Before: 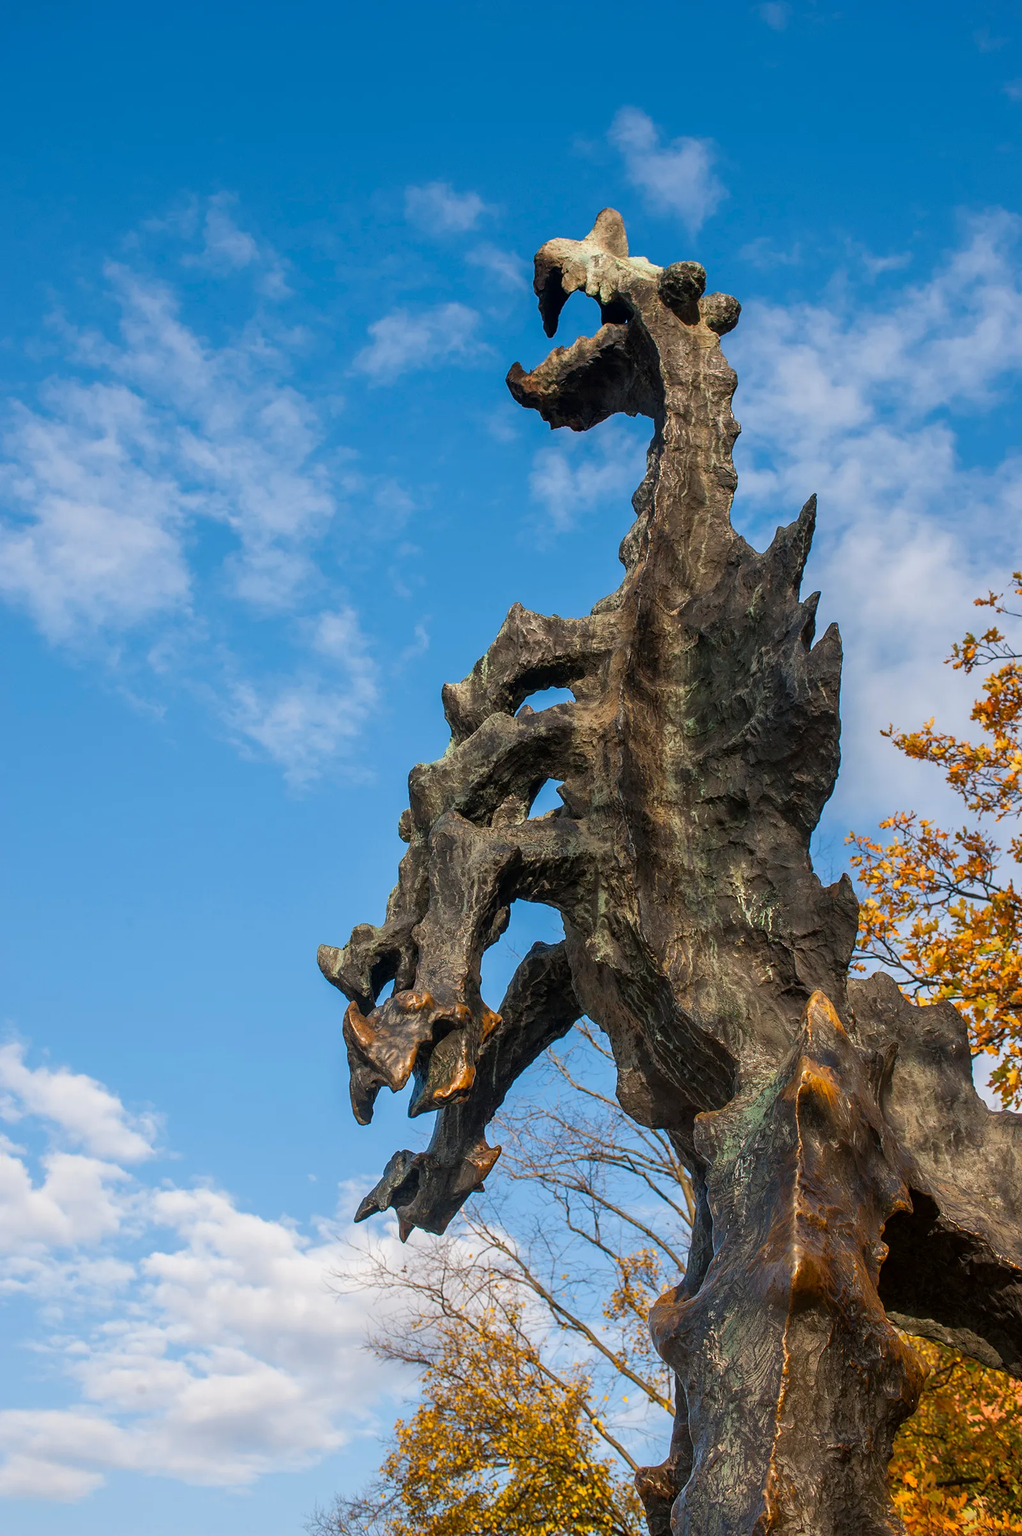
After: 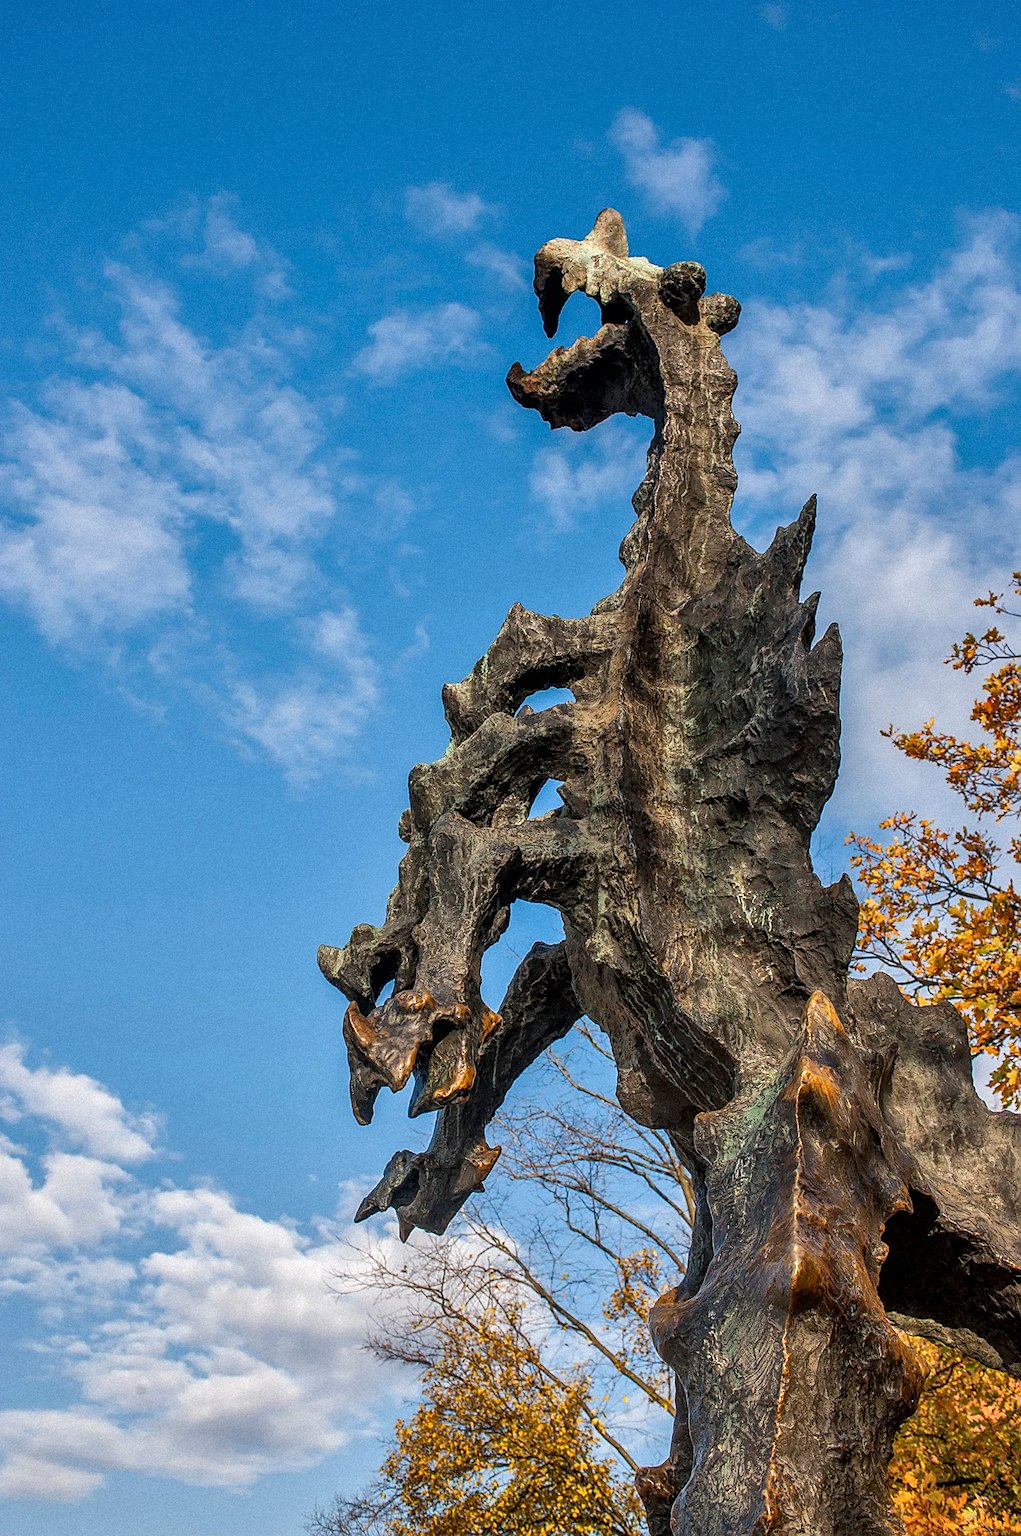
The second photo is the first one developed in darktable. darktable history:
grain: mid-tones bias 0%
local contrast: detail 130%
sharpen: on, module defaults
shadows and highlights: low approximation 0.01, soften with gaussian
